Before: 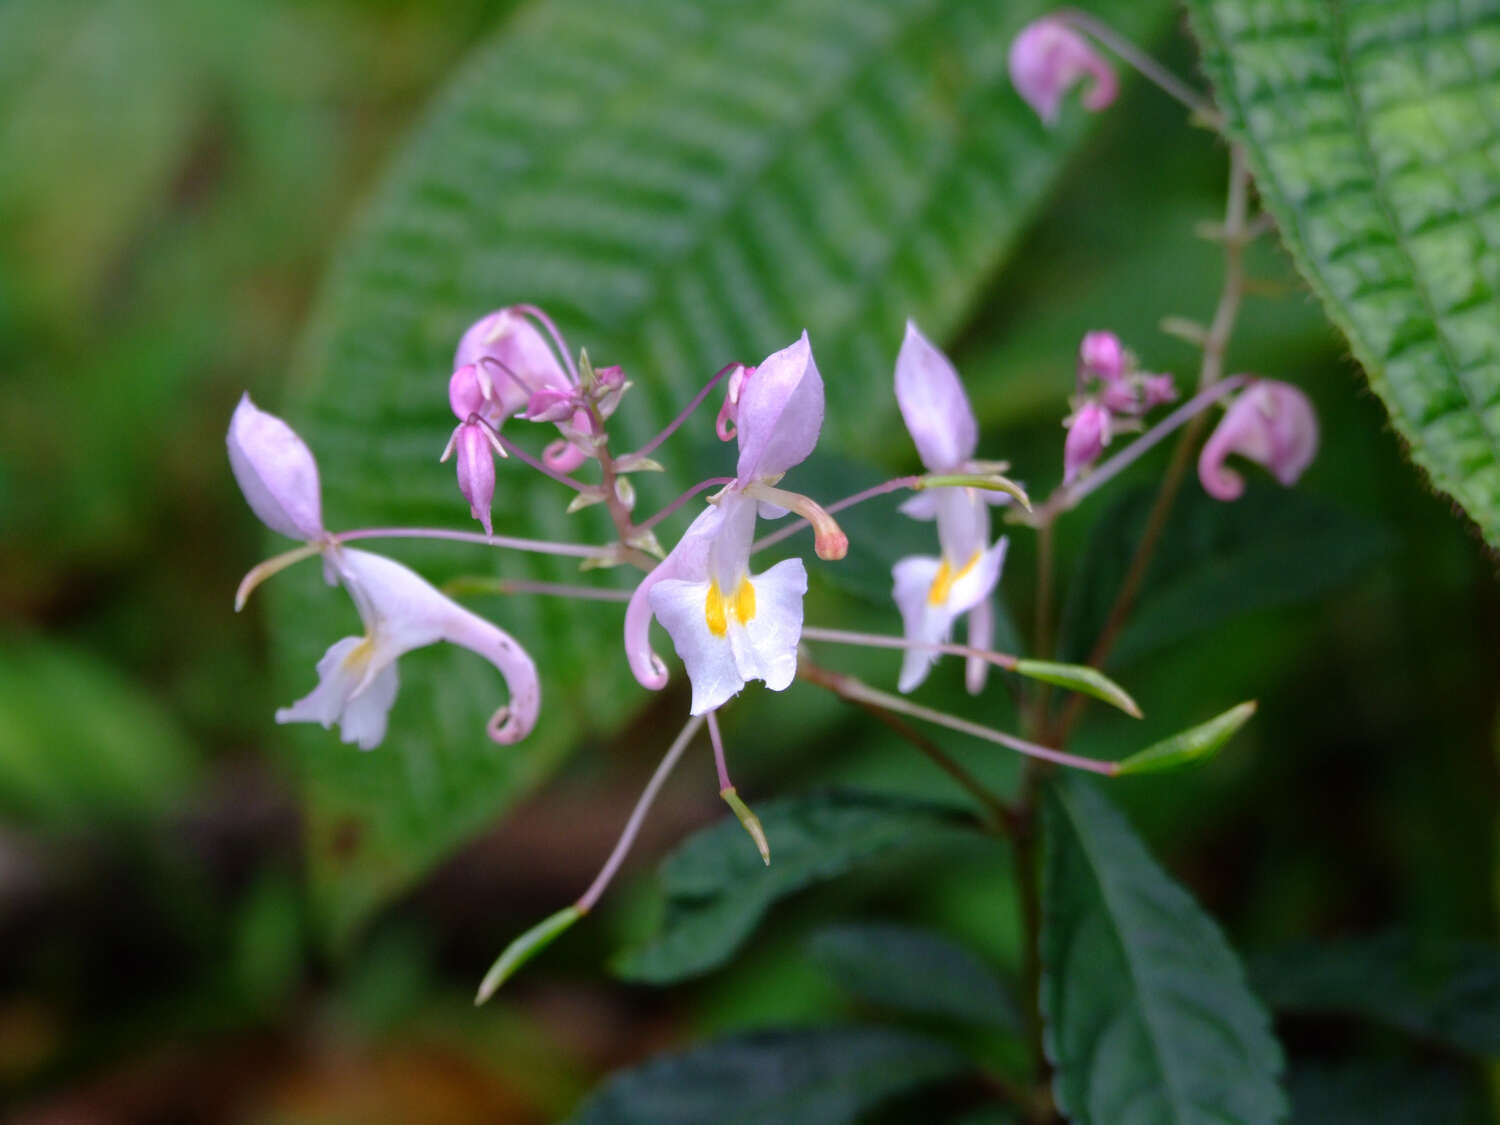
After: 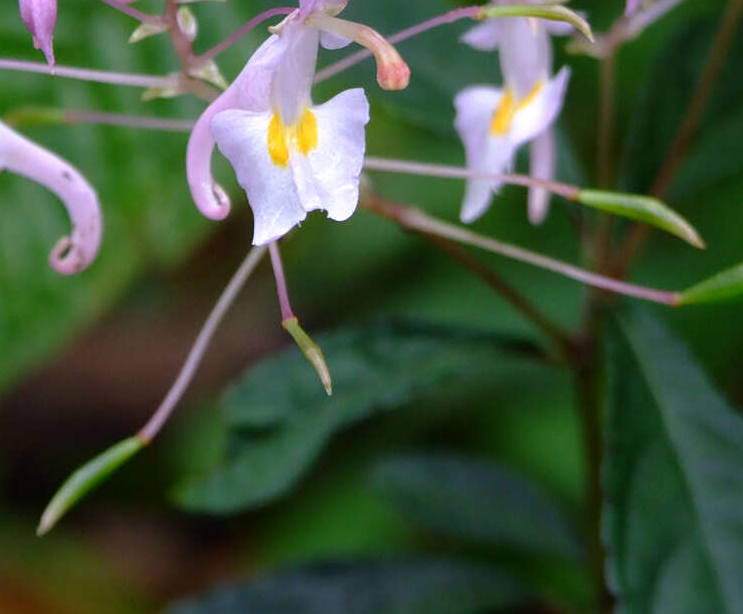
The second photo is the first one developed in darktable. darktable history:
sharpen: amount 0.212
crop: left 29.25%, top 41.843%, right 21.173%, bottom 3.513%
